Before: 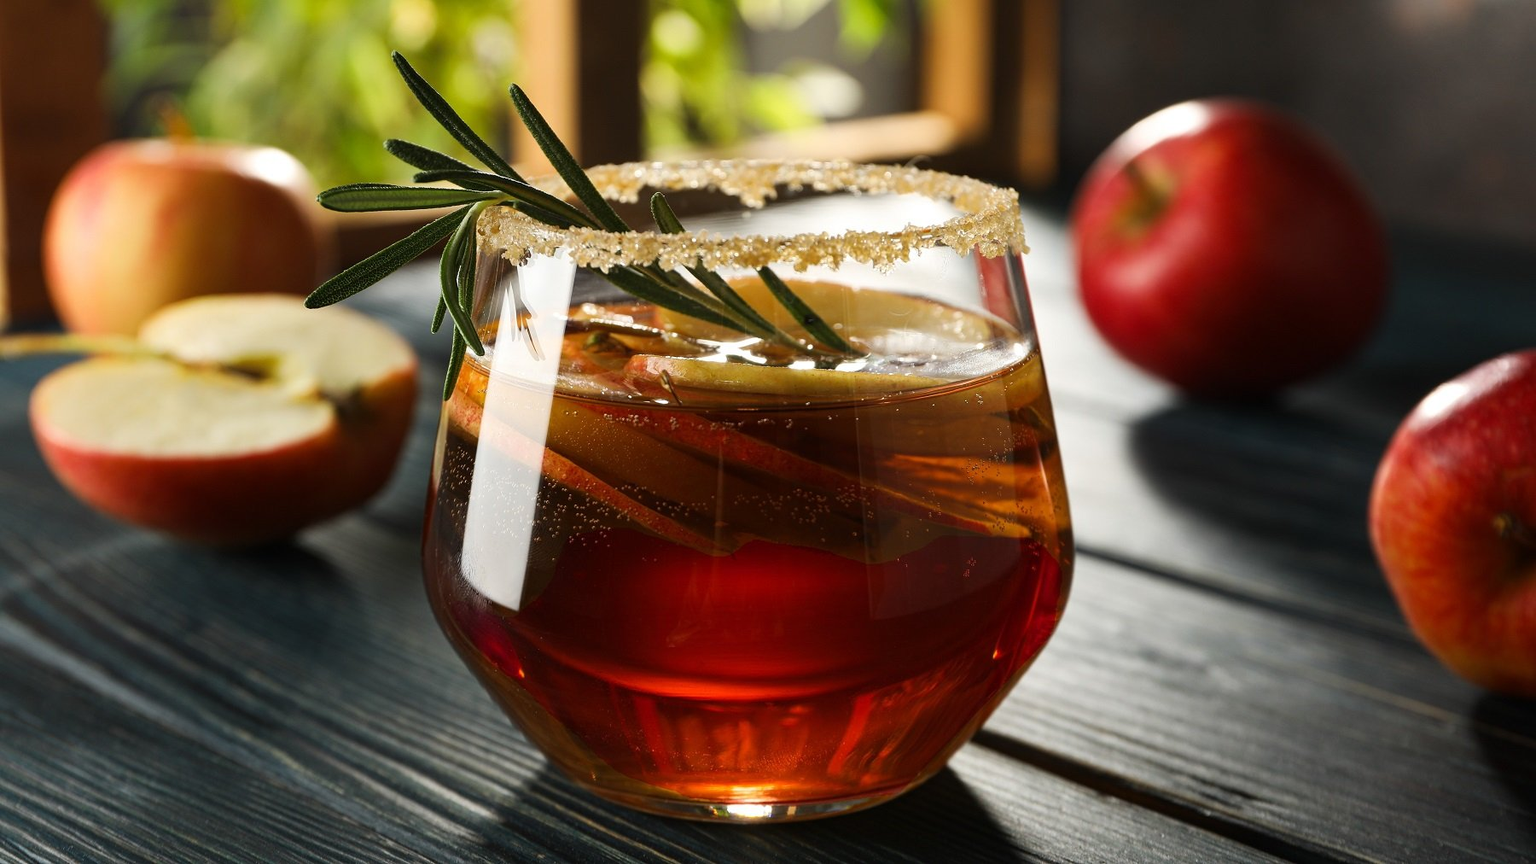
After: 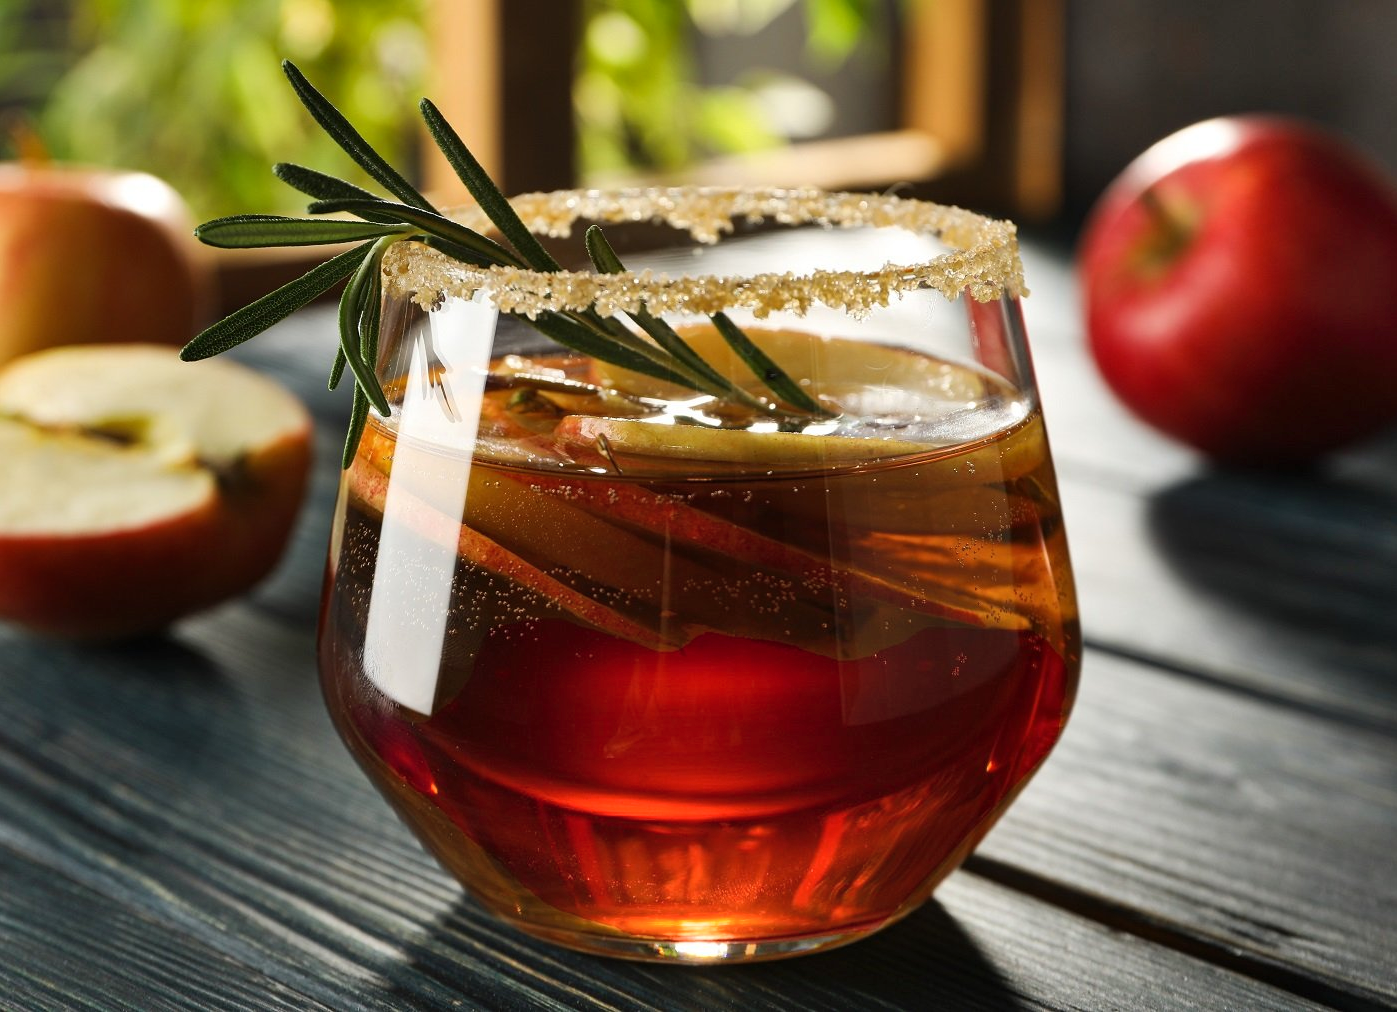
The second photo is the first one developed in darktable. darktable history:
shadows and highlights: soften with gaussian
crop: left 9.887%, right 12.498%
